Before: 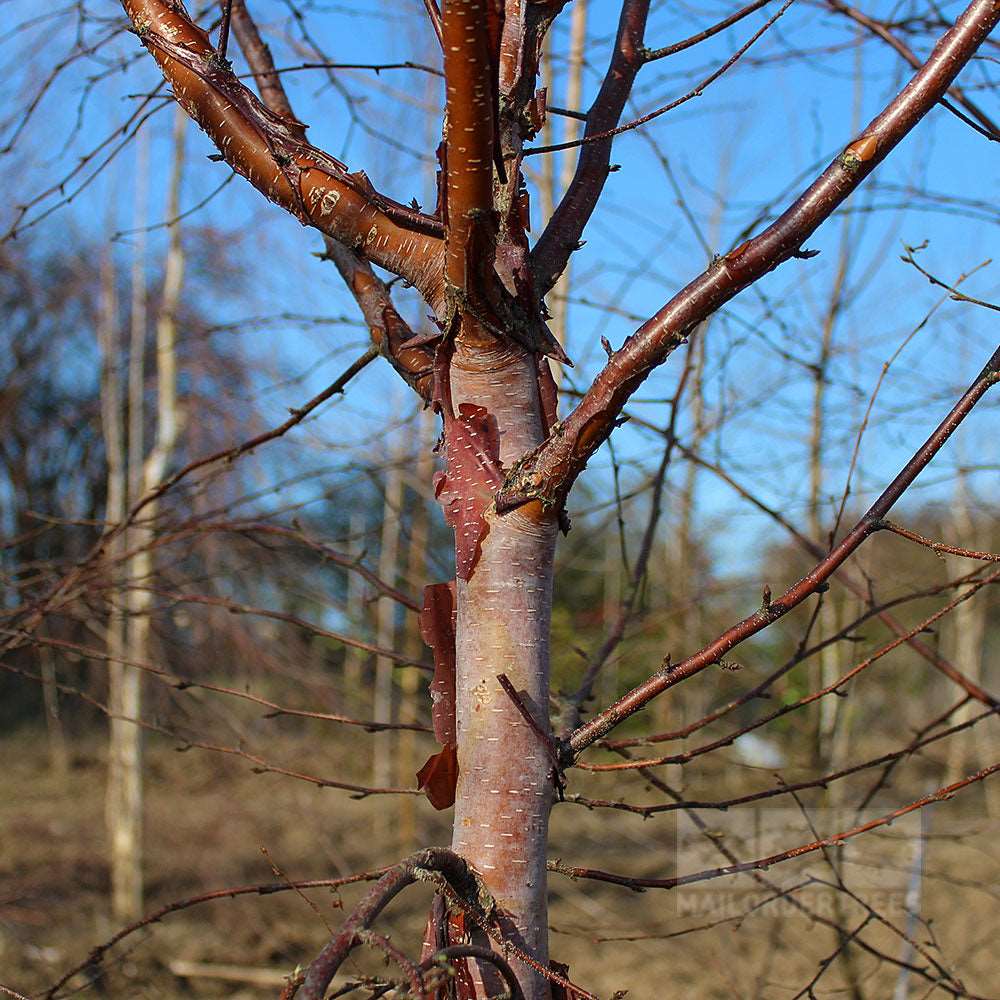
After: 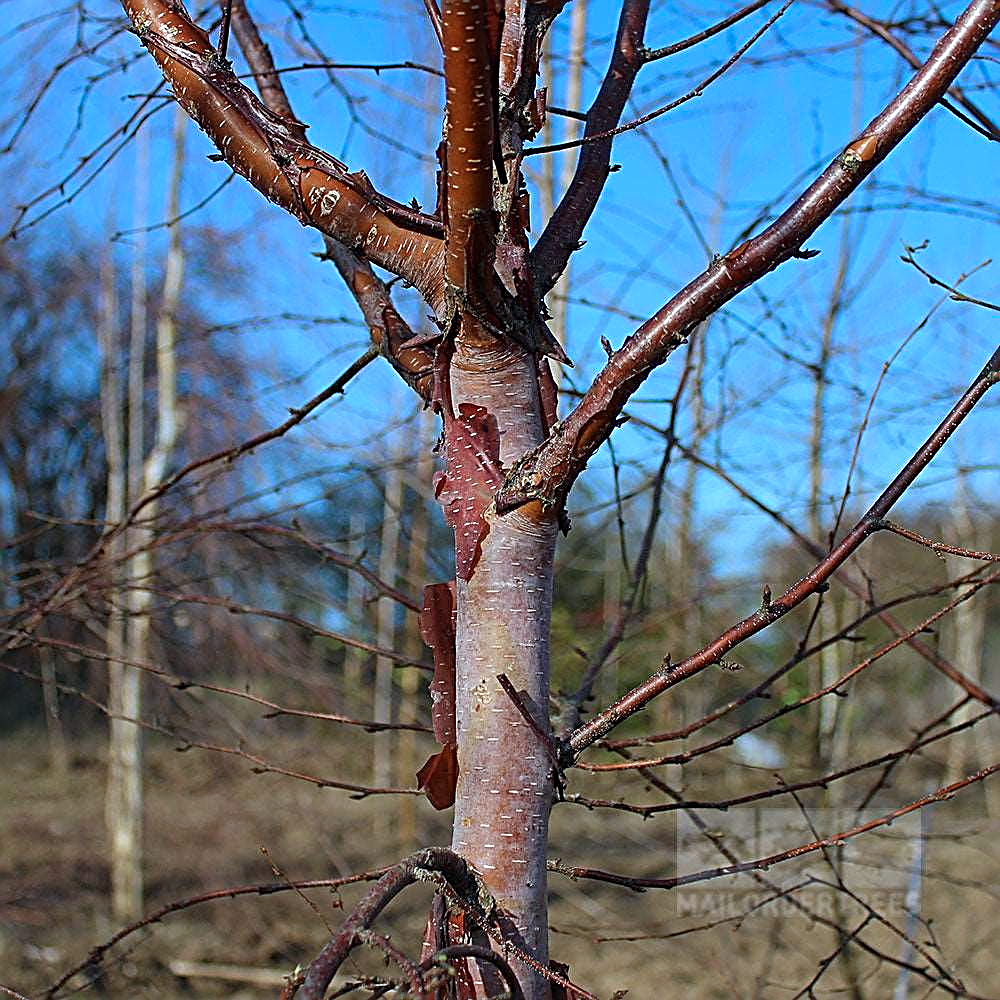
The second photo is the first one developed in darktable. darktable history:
sharpen: radius 2.818, amount 0.722
color calibration: gray › normalize channels true, illuminant as shot in camera, x 0.378, y 0.381, temperature 4098.27 K, gamut compression 0.024
